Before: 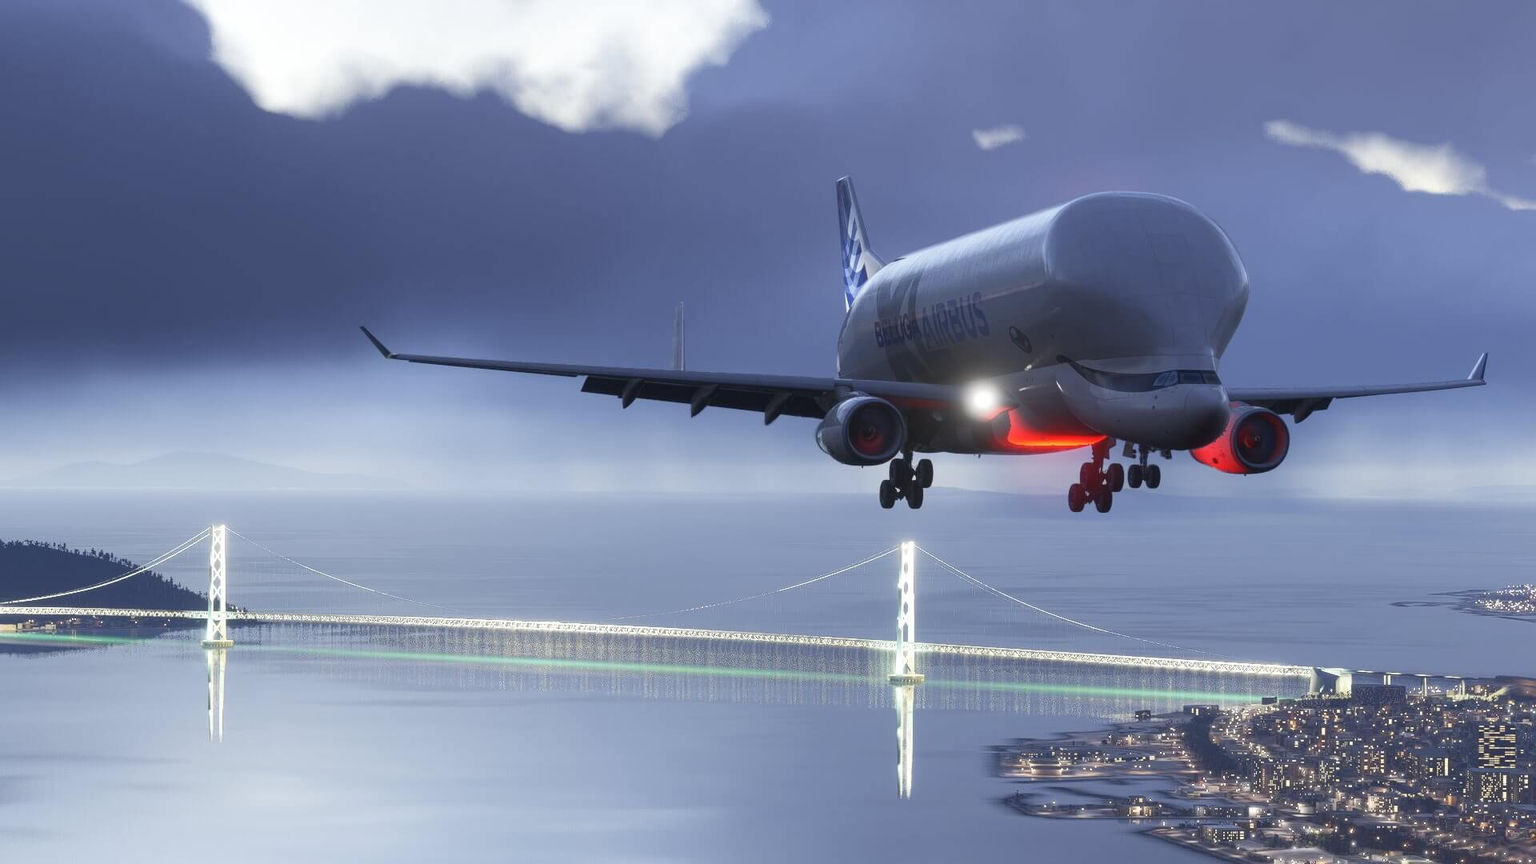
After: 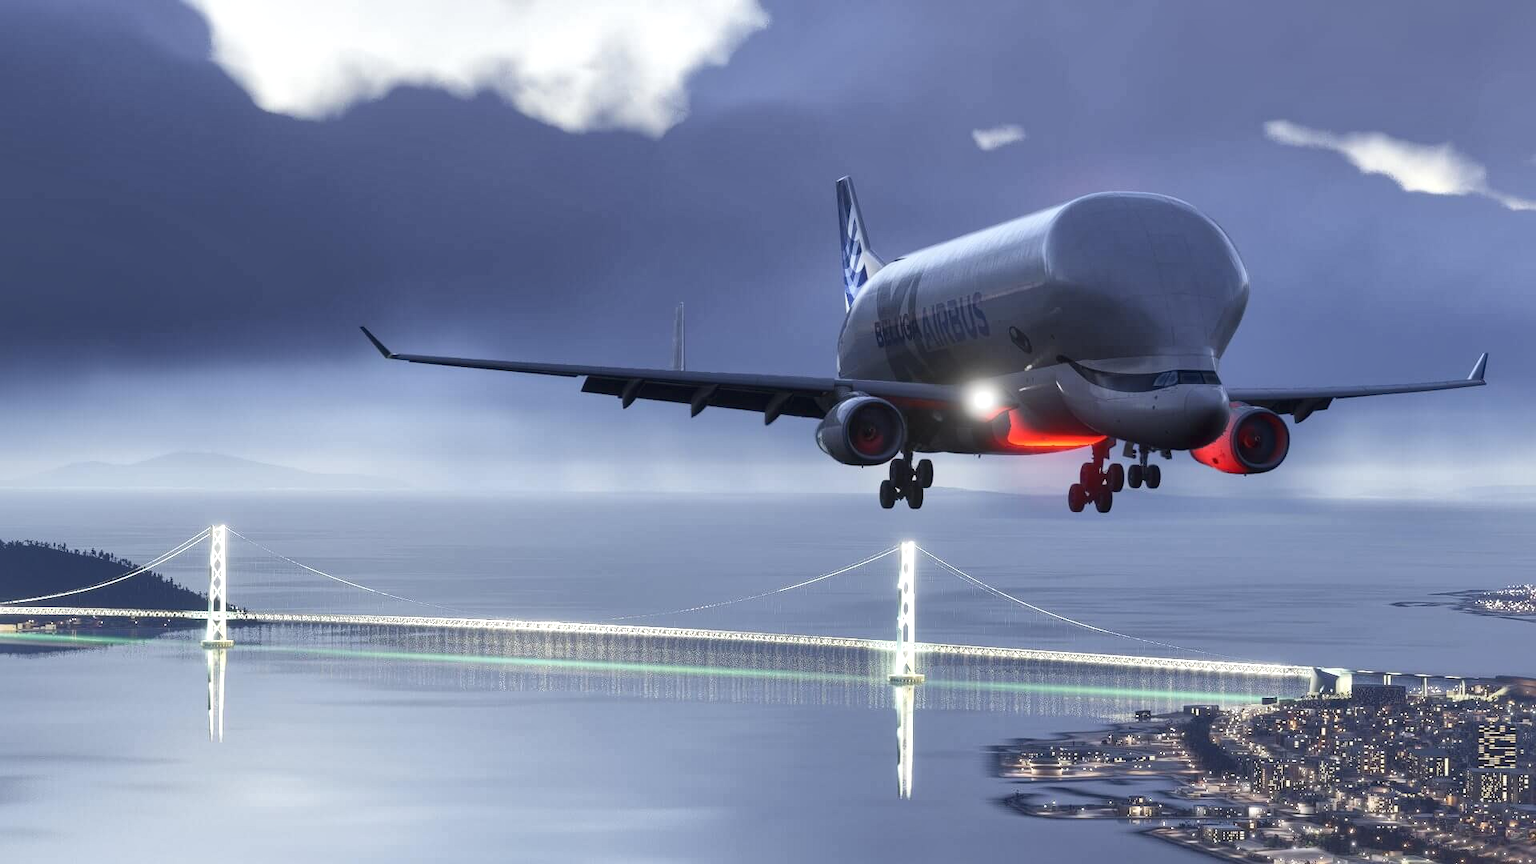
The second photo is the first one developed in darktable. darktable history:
local contrast: mode bilateral grid, contrast 19, coarseness 51, detail 150%, midtone range 0.2
